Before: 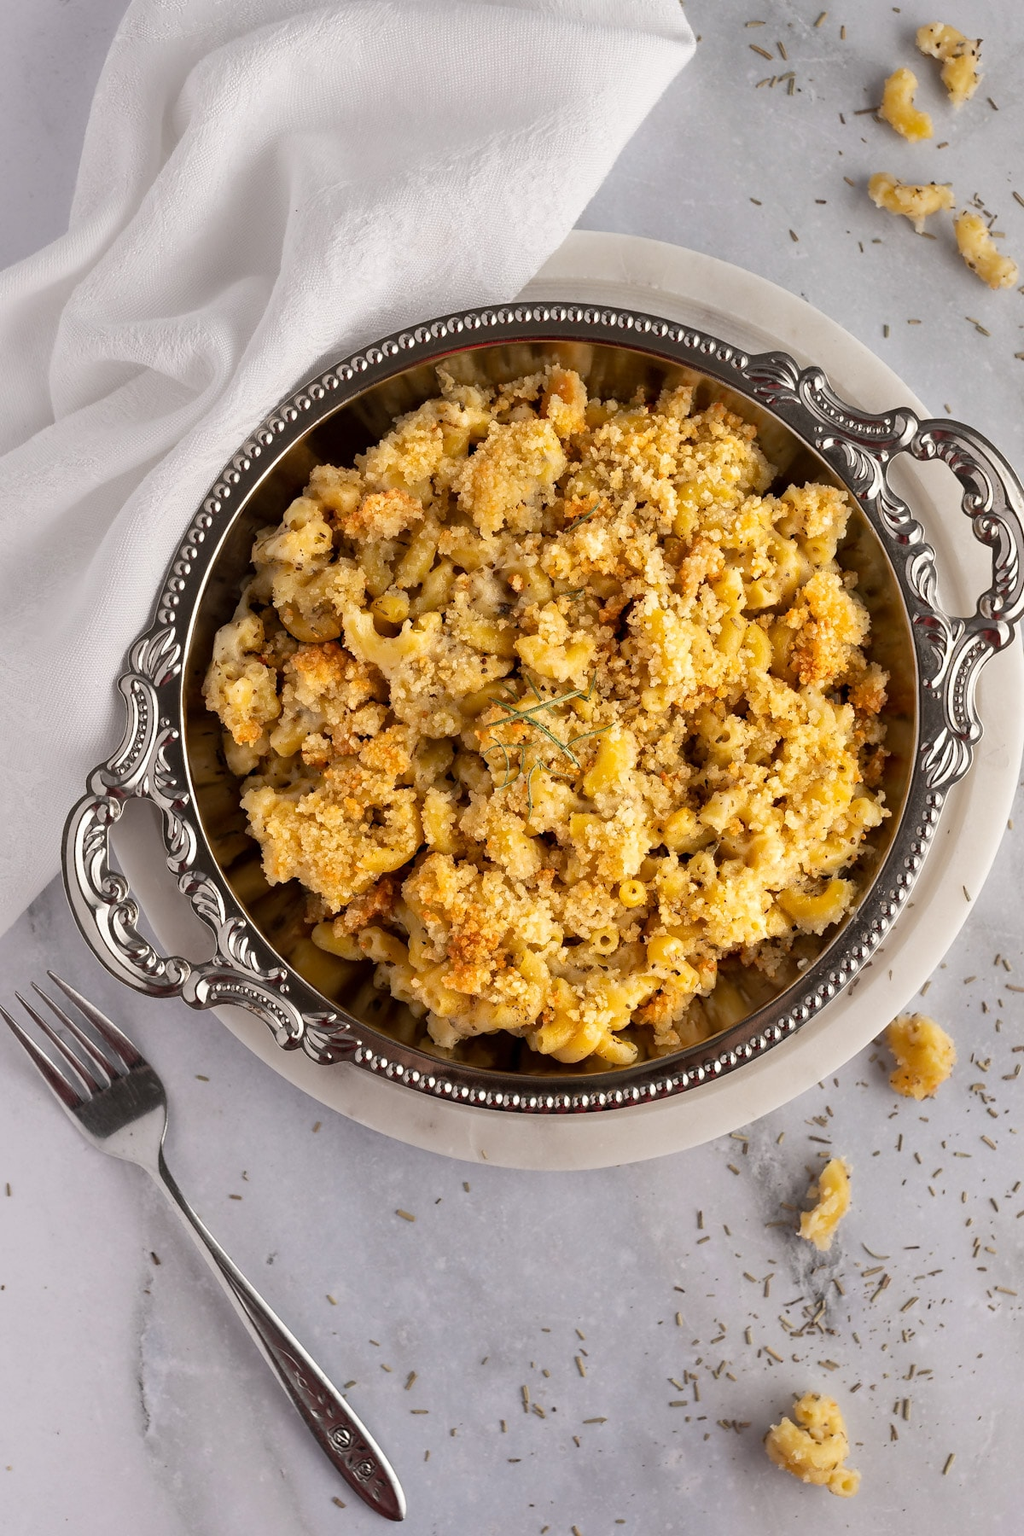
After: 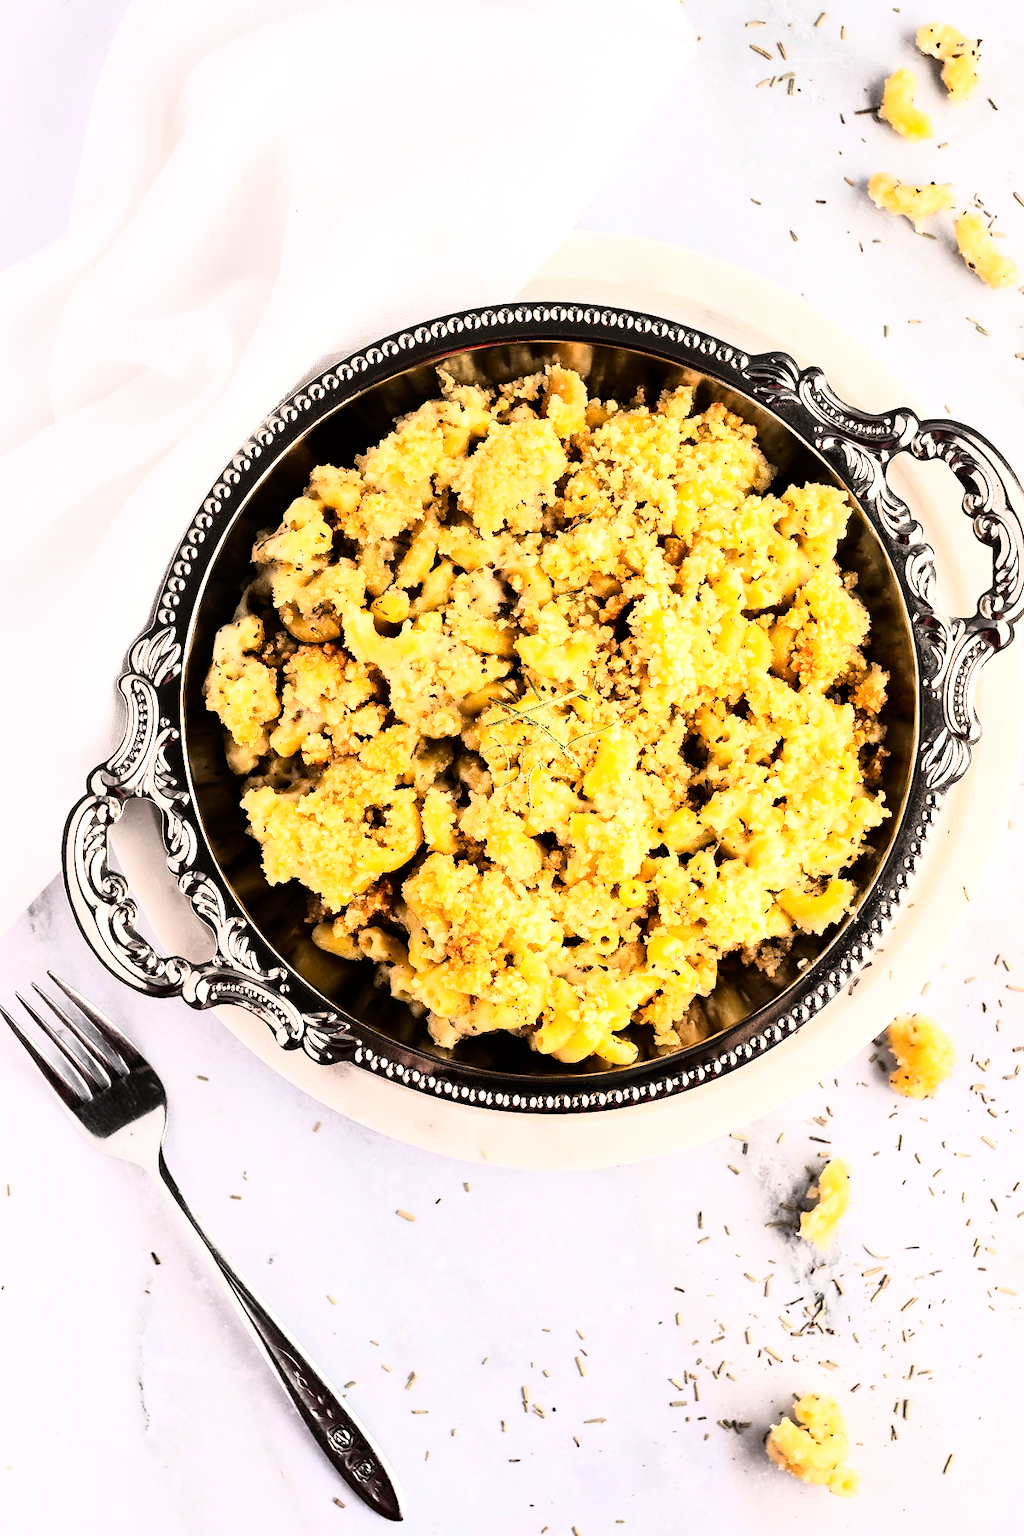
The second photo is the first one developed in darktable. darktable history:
rgb curve: curves: ch0 [(0, 0) (0.21, 0.15) (0.24, 0.21) (0.5, 0.75) (0.75, 0.96) (0.89, 0.99) (1, 1)]; ch1 [(0, 0.02) (0.21, 0.13) (0.25, 0.2) (0.5, 0.67) (0.75, 0.9) (0.89, 0.97) (1, 1)]; ch2 [(0, 0.02) (0.21, 0.13) (0.25, 0.2) (0.5, 0.67) (0.75, 0.9) (0.89, 0.97) (1, 1)], compensate middle gray true
tone equalizer: -8 EV -0.75 EV, -7 EV -0.7 EV, -6 EV -0.6 EV, -5 EV -0.4 EV, -3 EV 0.4 EV, -2 EV 0.6 EV, -1 EV 0.7 EV, +0 EV 0.75 EV, edges refinement/feathering 500, mask exposure compensation -1.57 EV, preserve details no
